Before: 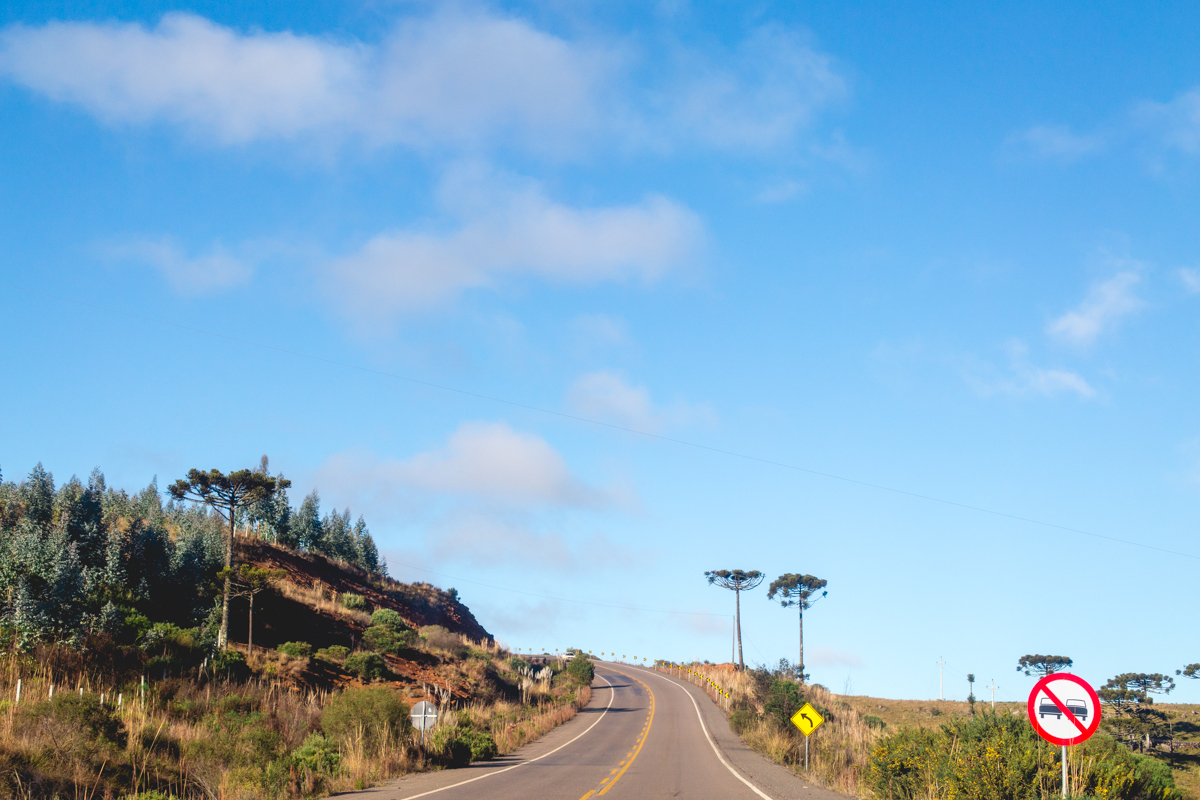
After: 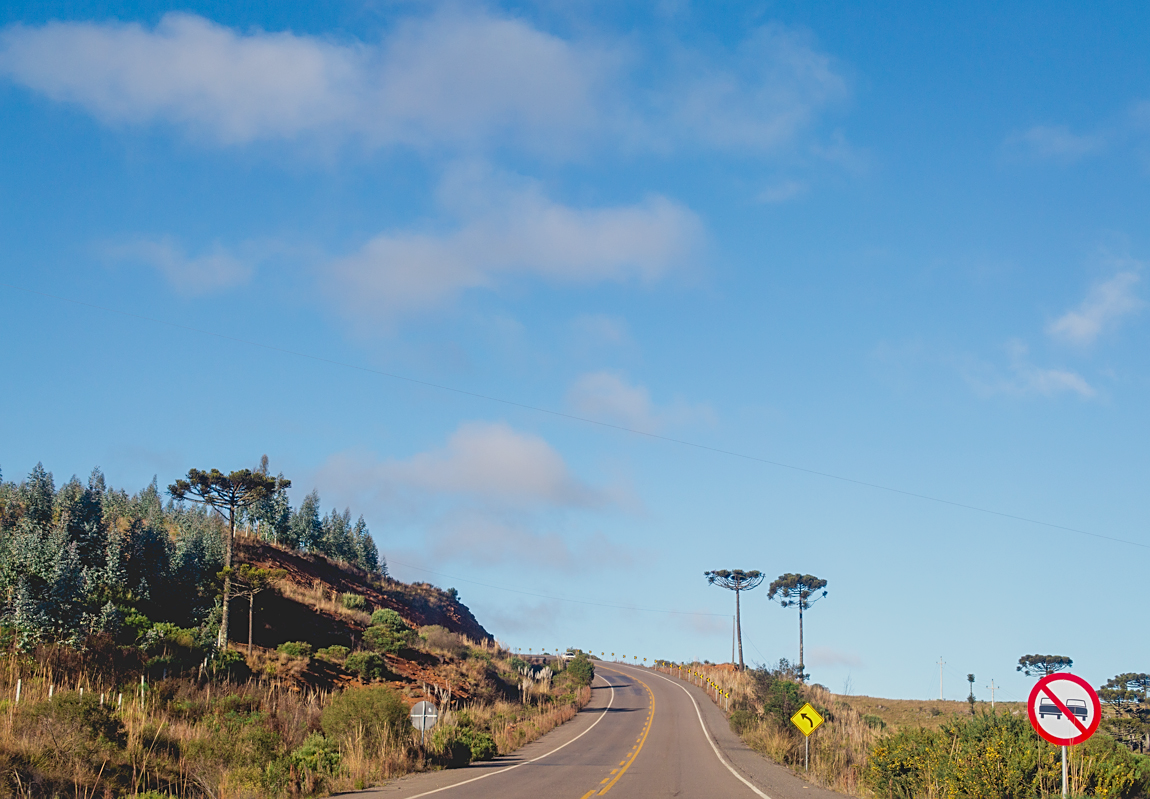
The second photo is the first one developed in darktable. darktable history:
tone equalizer: -8 EV 0.25 EV, -7 EV 0.417 EV, -6 EV 0.417 EV, -5 EV 0.25 EV, -3 EV -0.25 EV, -2 EV -0.417 EV, -1 EV -0.417 EV, +0 EV -0.25 EV, edges refinement/feathering 500, mask exposure compensation -1.57 EV, preserve details guided filter
crop: right 4.126%, bottom 0.031%
sharpen: on, module defaults
